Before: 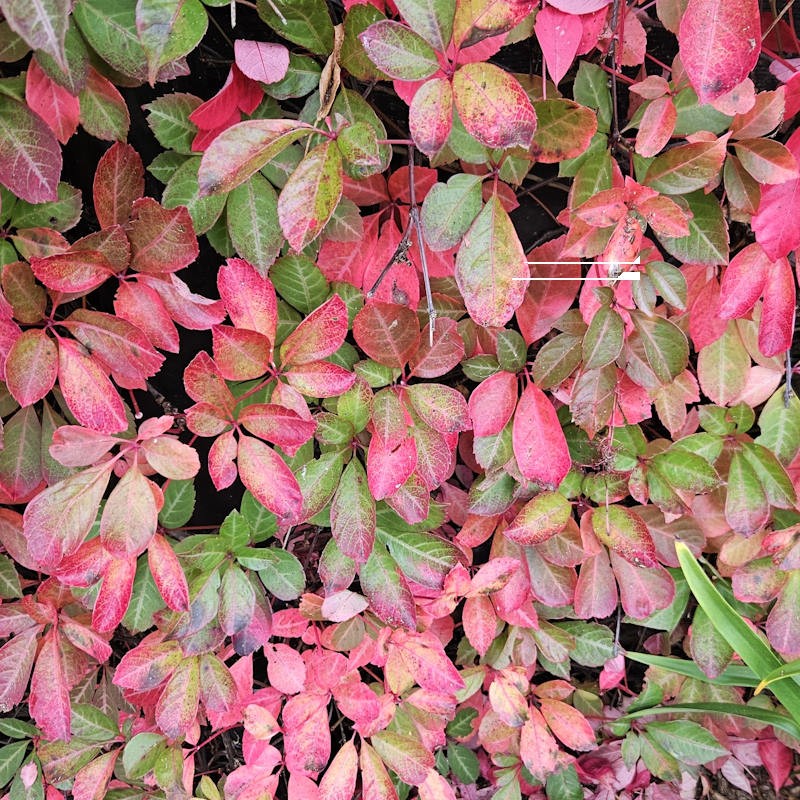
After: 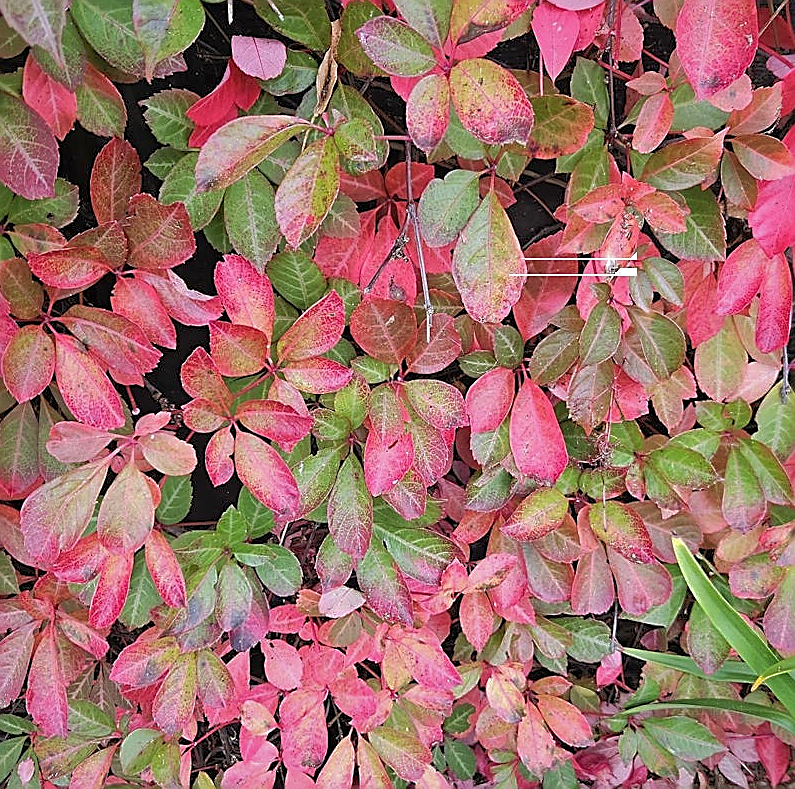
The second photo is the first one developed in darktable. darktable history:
shadows and highlights: shadows 59.07, highlights -59.8
crop: left 0.424%, top 0.543%, right 0.189%, bottom 0.709%
sharpen: radius 1.412, amount 1.237, threshold 0.796
